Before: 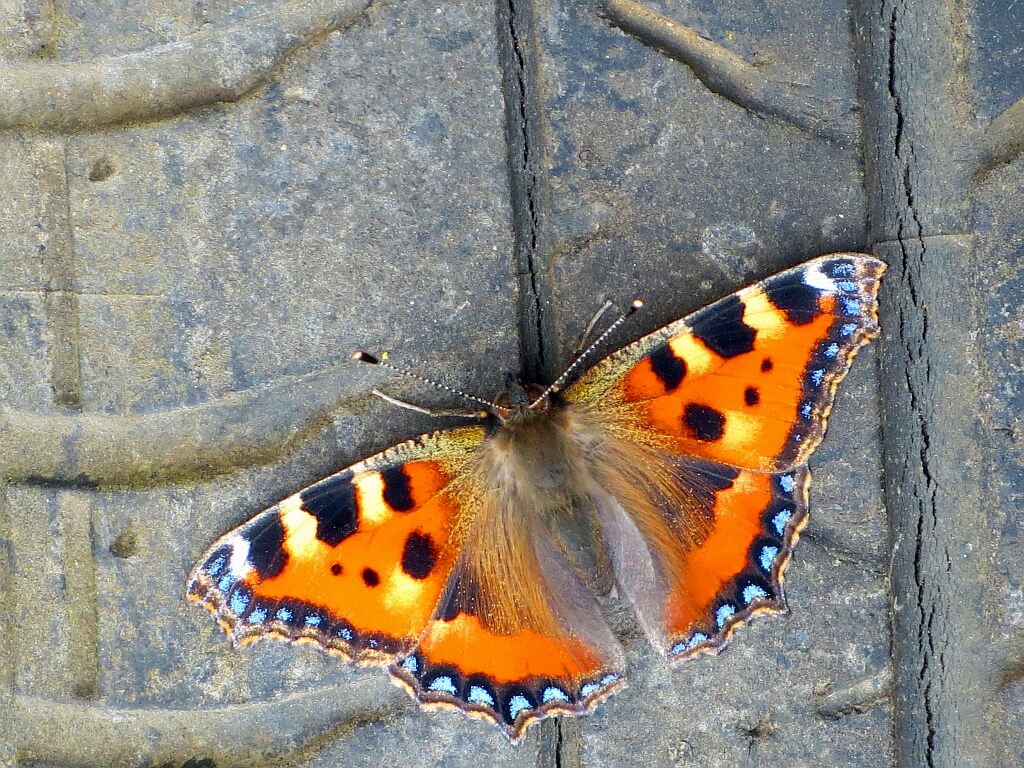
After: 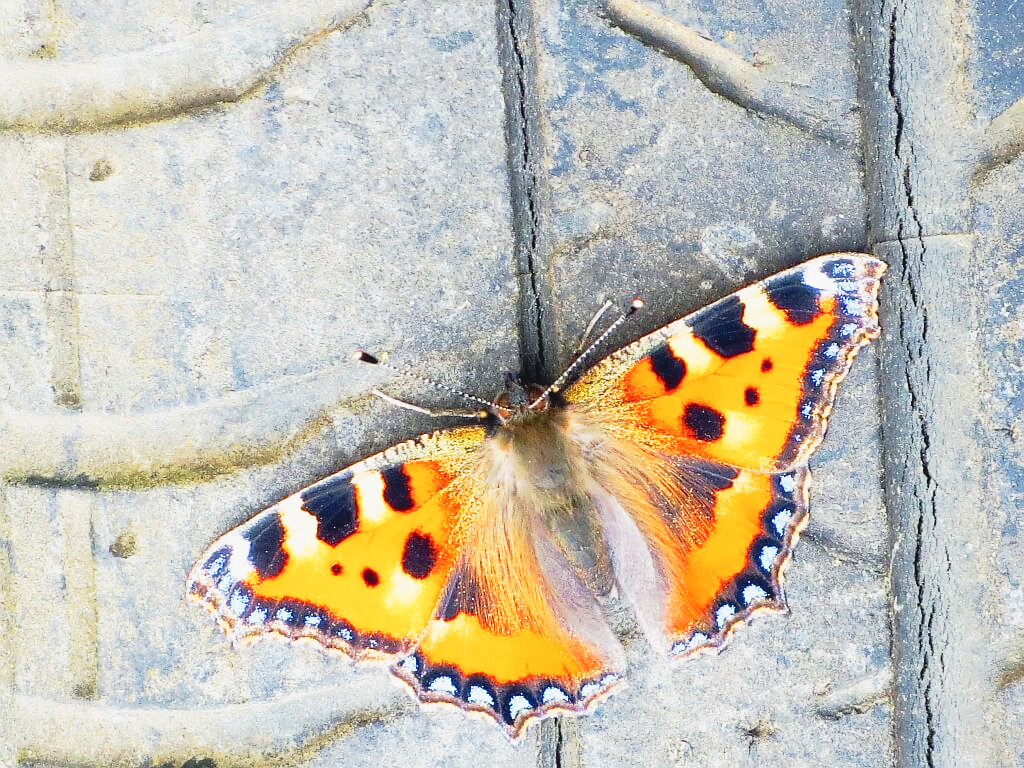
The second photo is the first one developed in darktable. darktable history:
tone curve: curves: ch0 [(0, 0.052) (0.207, 0.35) (0.392, 0.592) (0.54, 0.803) (0.725, 0.922) (0.99, 0.974)], preserve colors none
